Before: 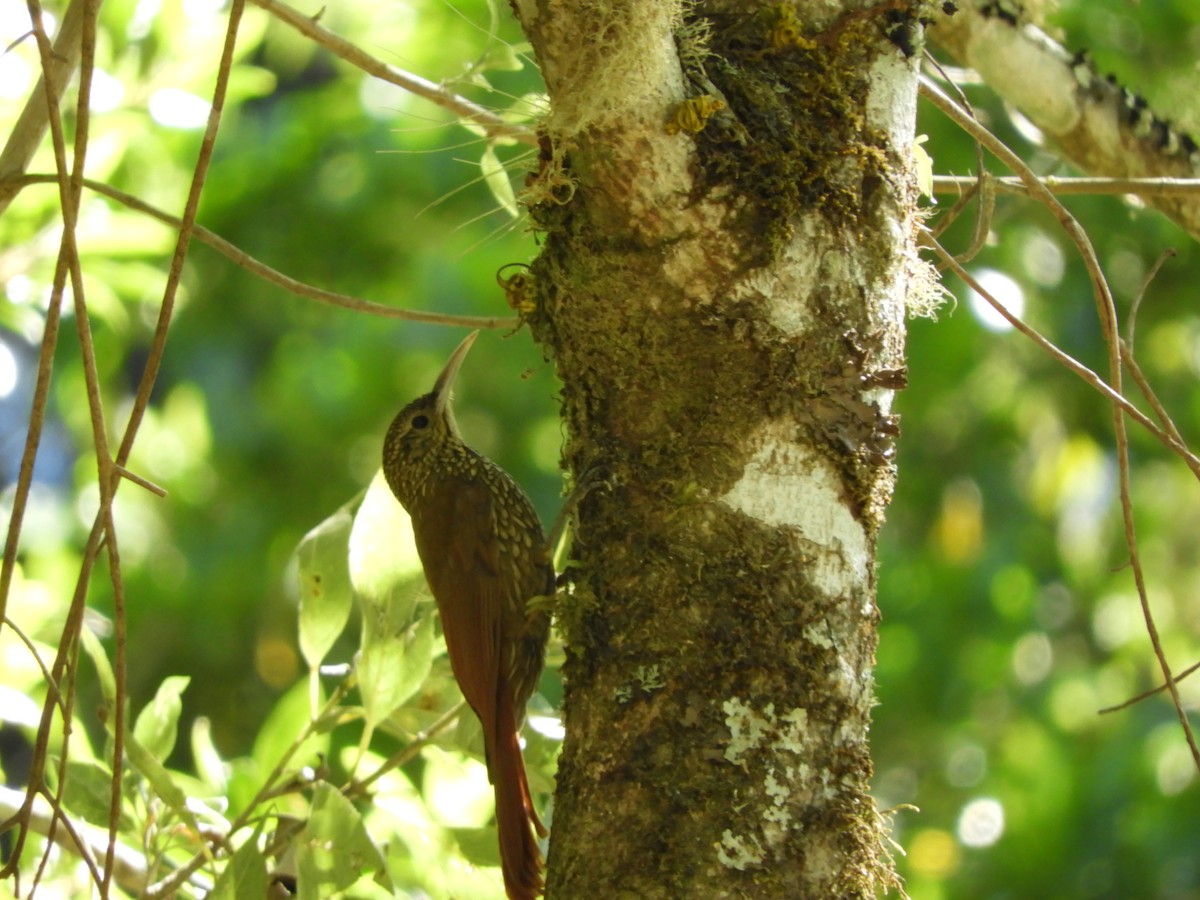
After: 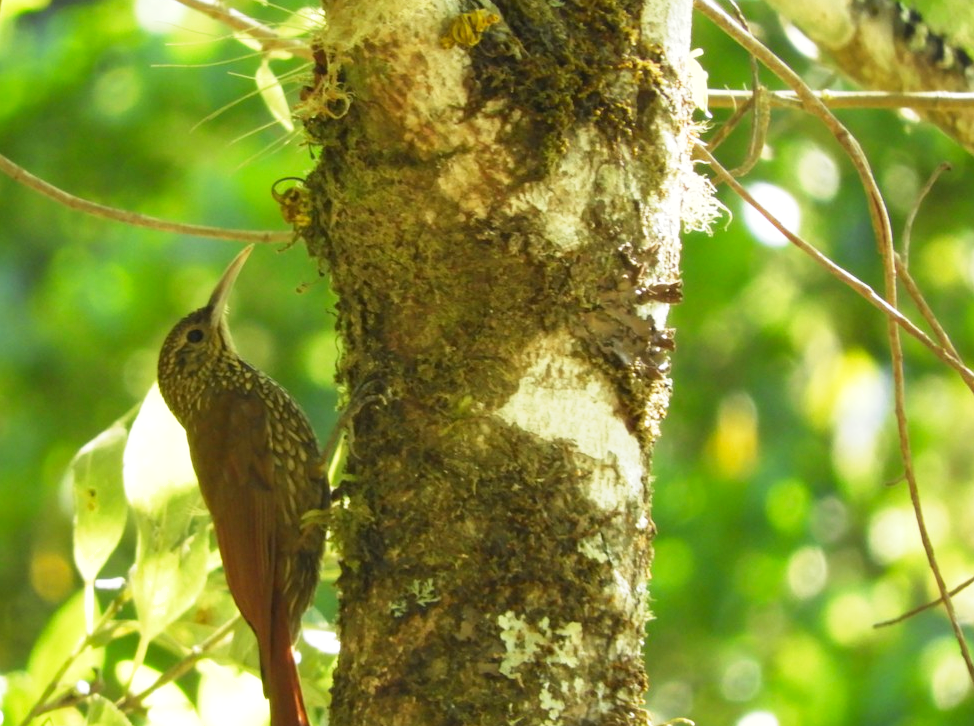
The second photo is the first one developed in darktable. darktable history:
crop: left 18.831%, top 9.558%, right 0%, bottom 9.697%
color correction: highlights a* -0.088, highlights b* 0.074
shadows and highlights: shadows 25.64, white point adjustment -3.1, highlights -30.02
base curve: curves: ch0 [(0, 0) (0.688, 0.865) (1, 1)], preserve colors none
exposure: exposure 0.509 EV, compensate highlight preservation false
